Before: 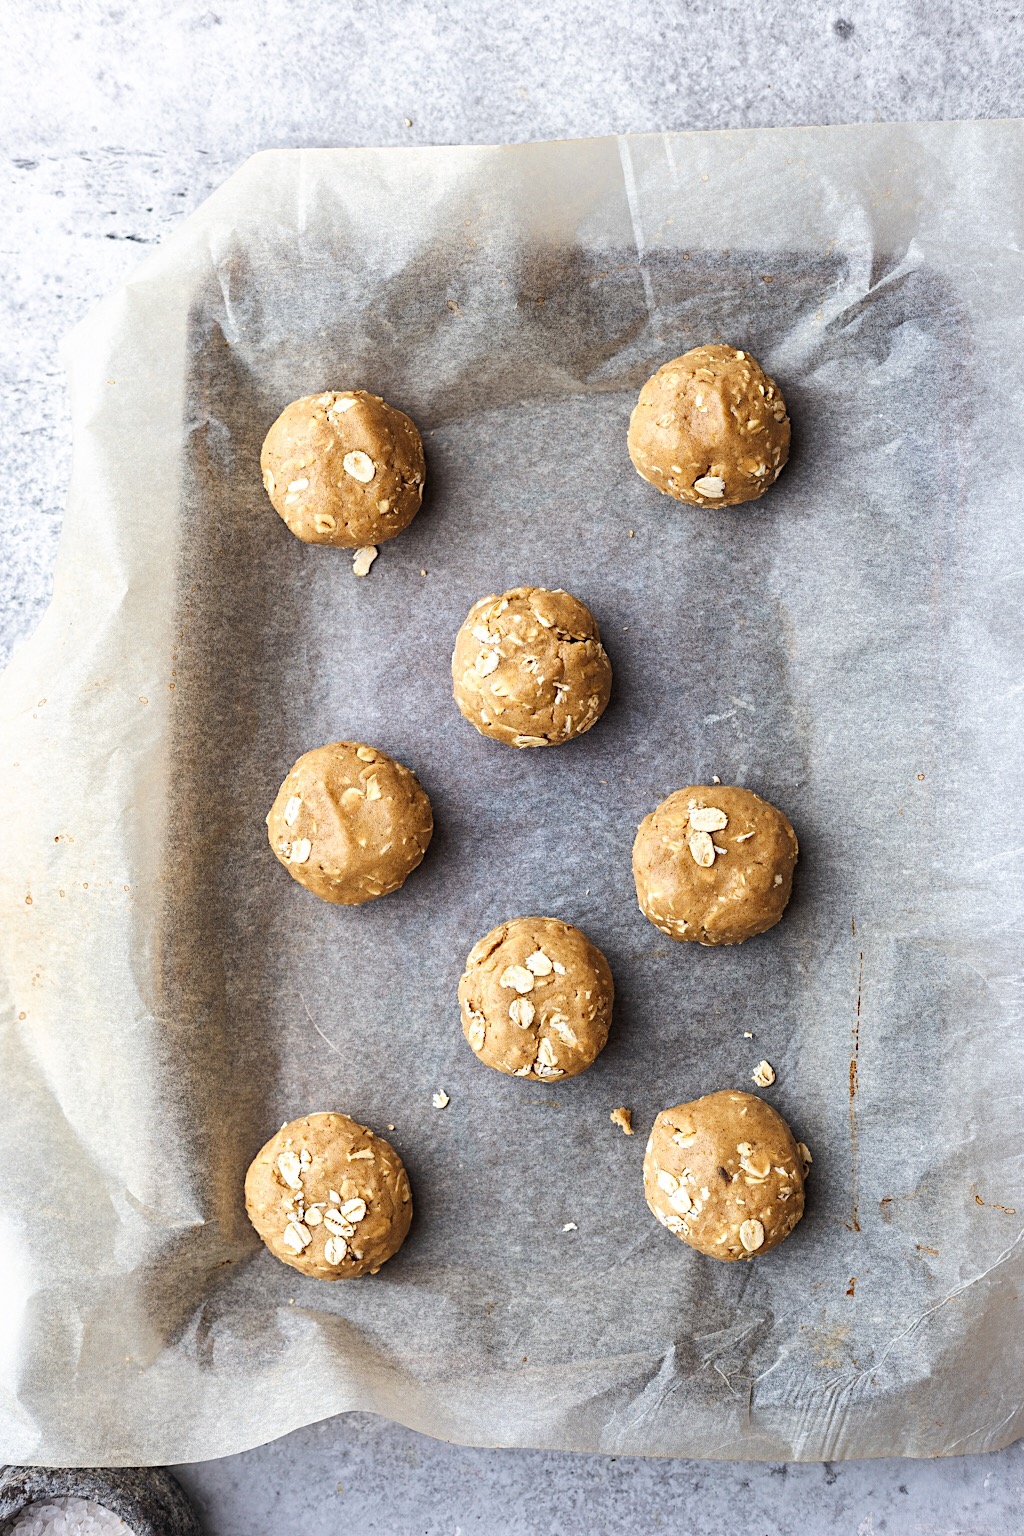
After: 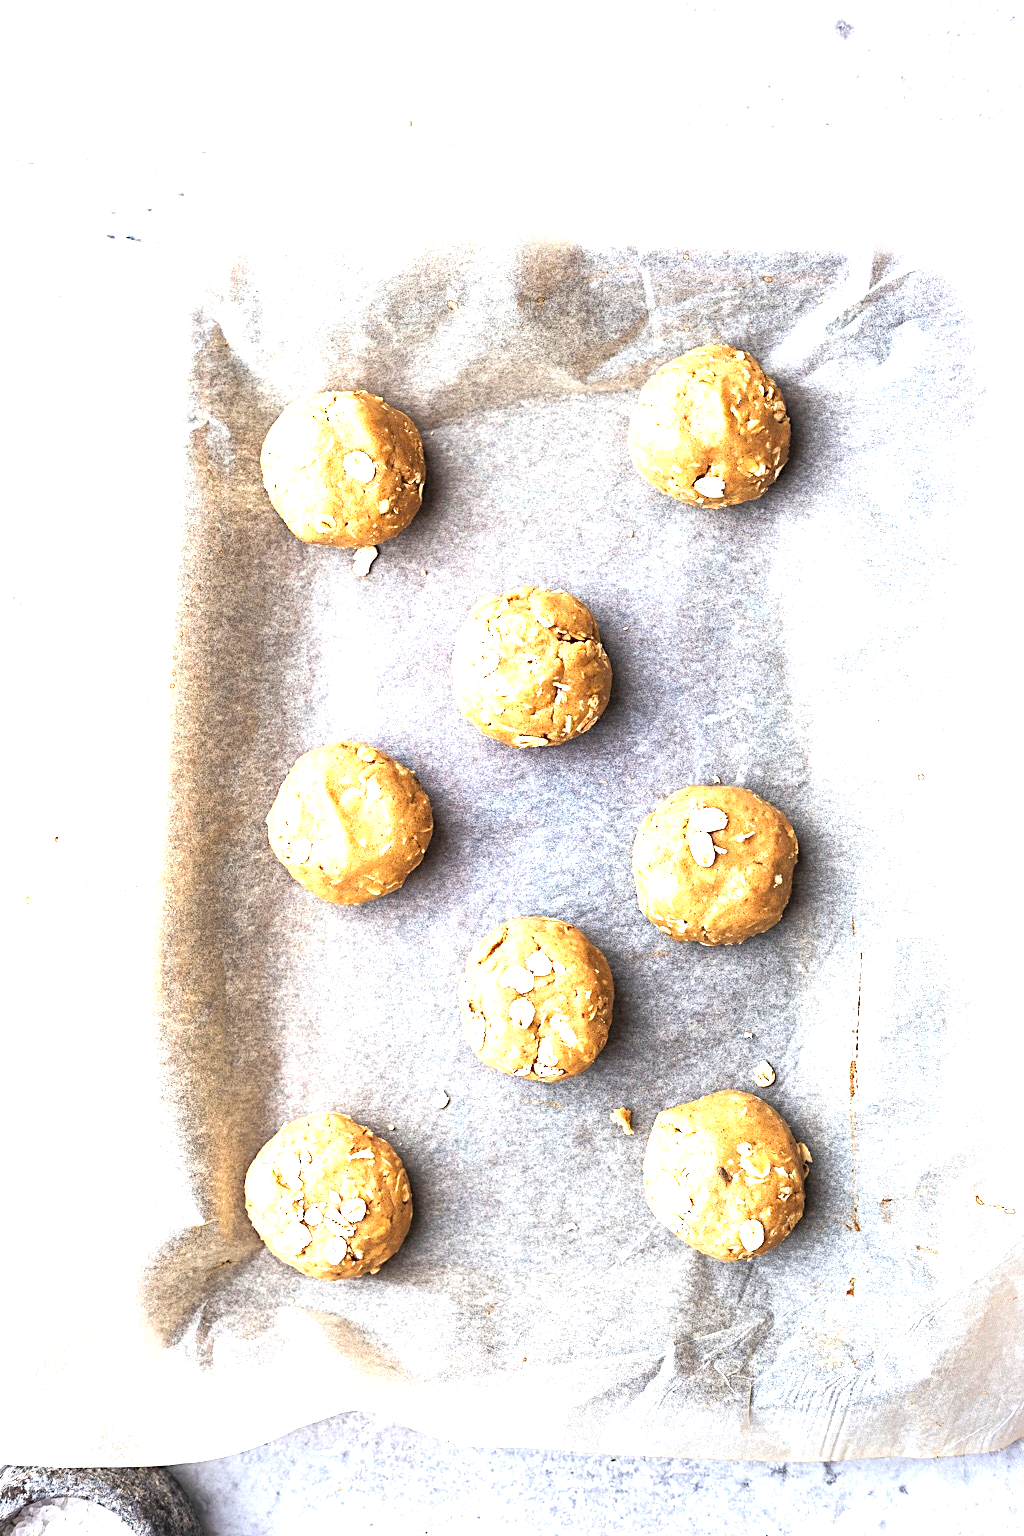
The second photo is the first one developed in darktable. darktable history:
exposure: black level correction 0, exposure 1.49 EV, compensate highlight preservation false
